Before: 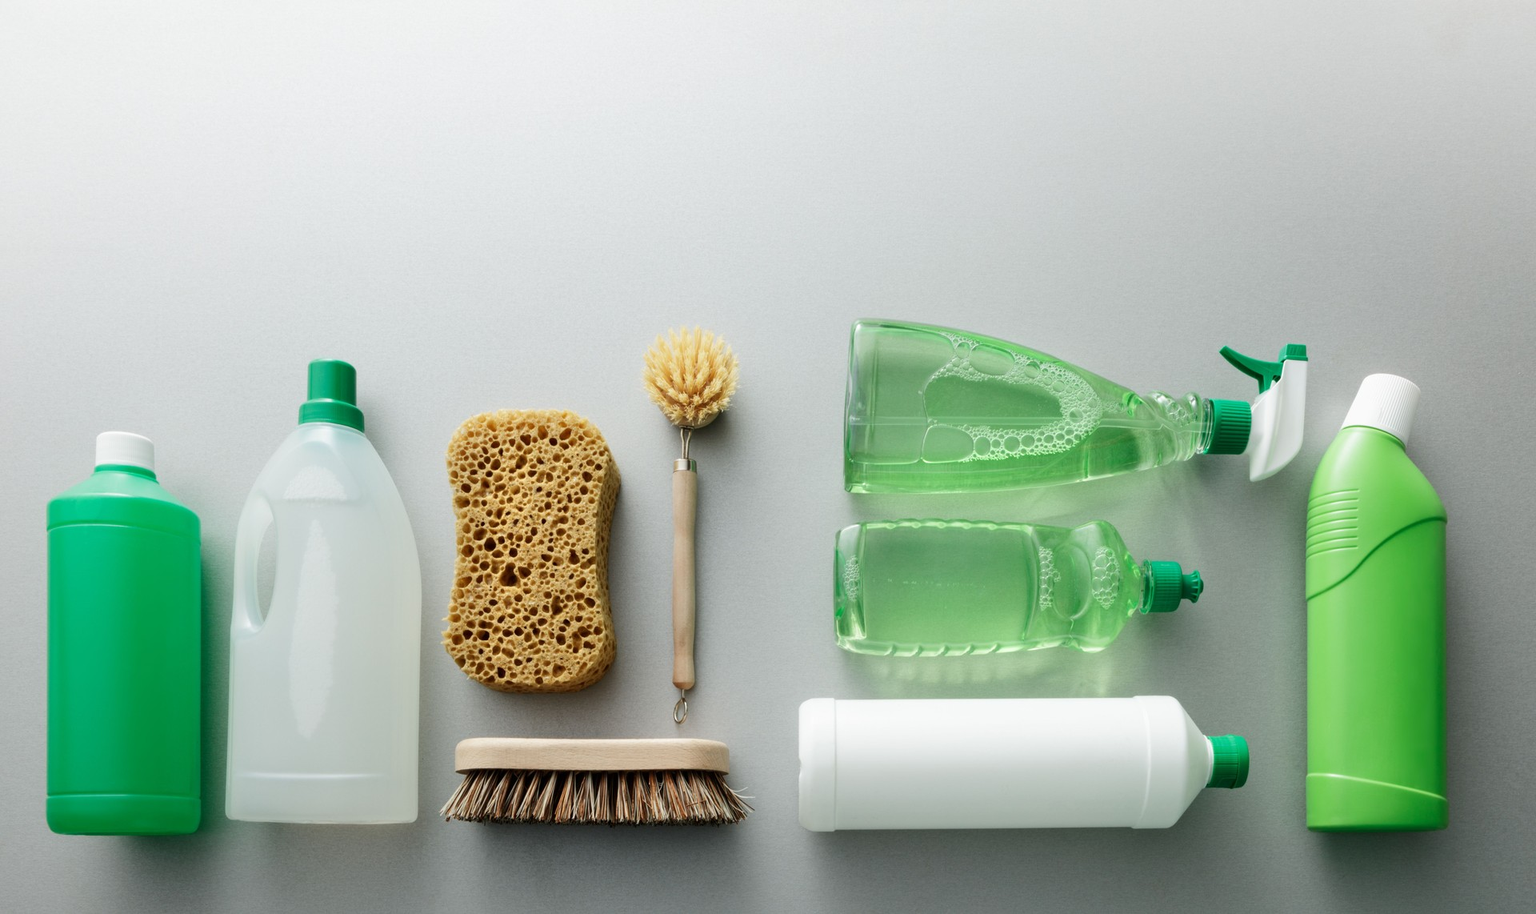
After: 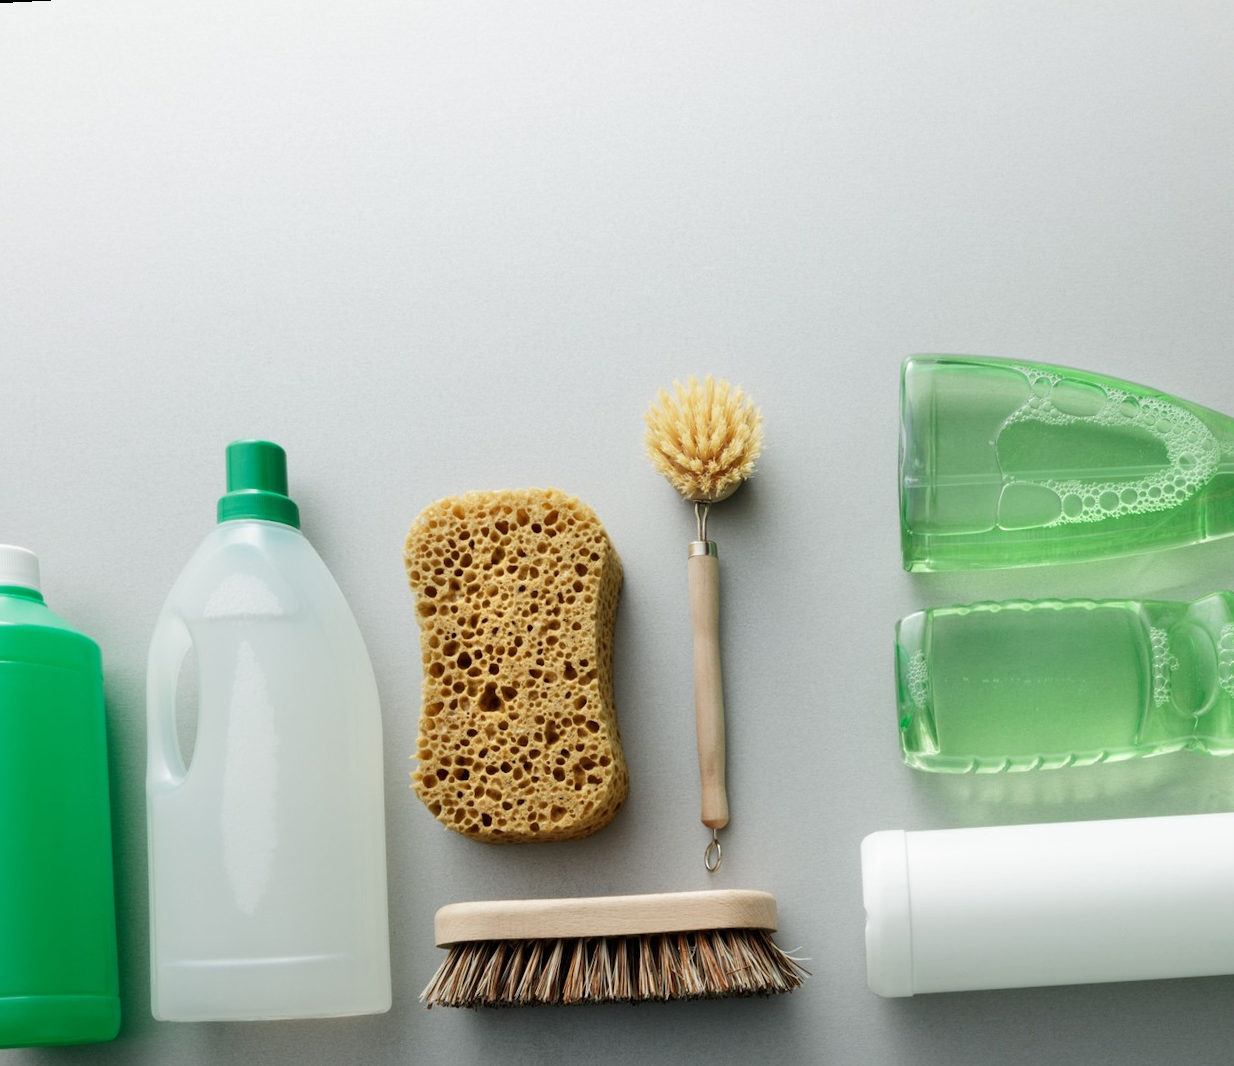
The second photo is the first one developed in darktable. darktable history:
rotate and perspective: rotation -3°, crop left 0.031, crop right 0.968, crop top 0.07, crop bottom 0.93
crop and rotate: left 6.617%, right 26.717%
